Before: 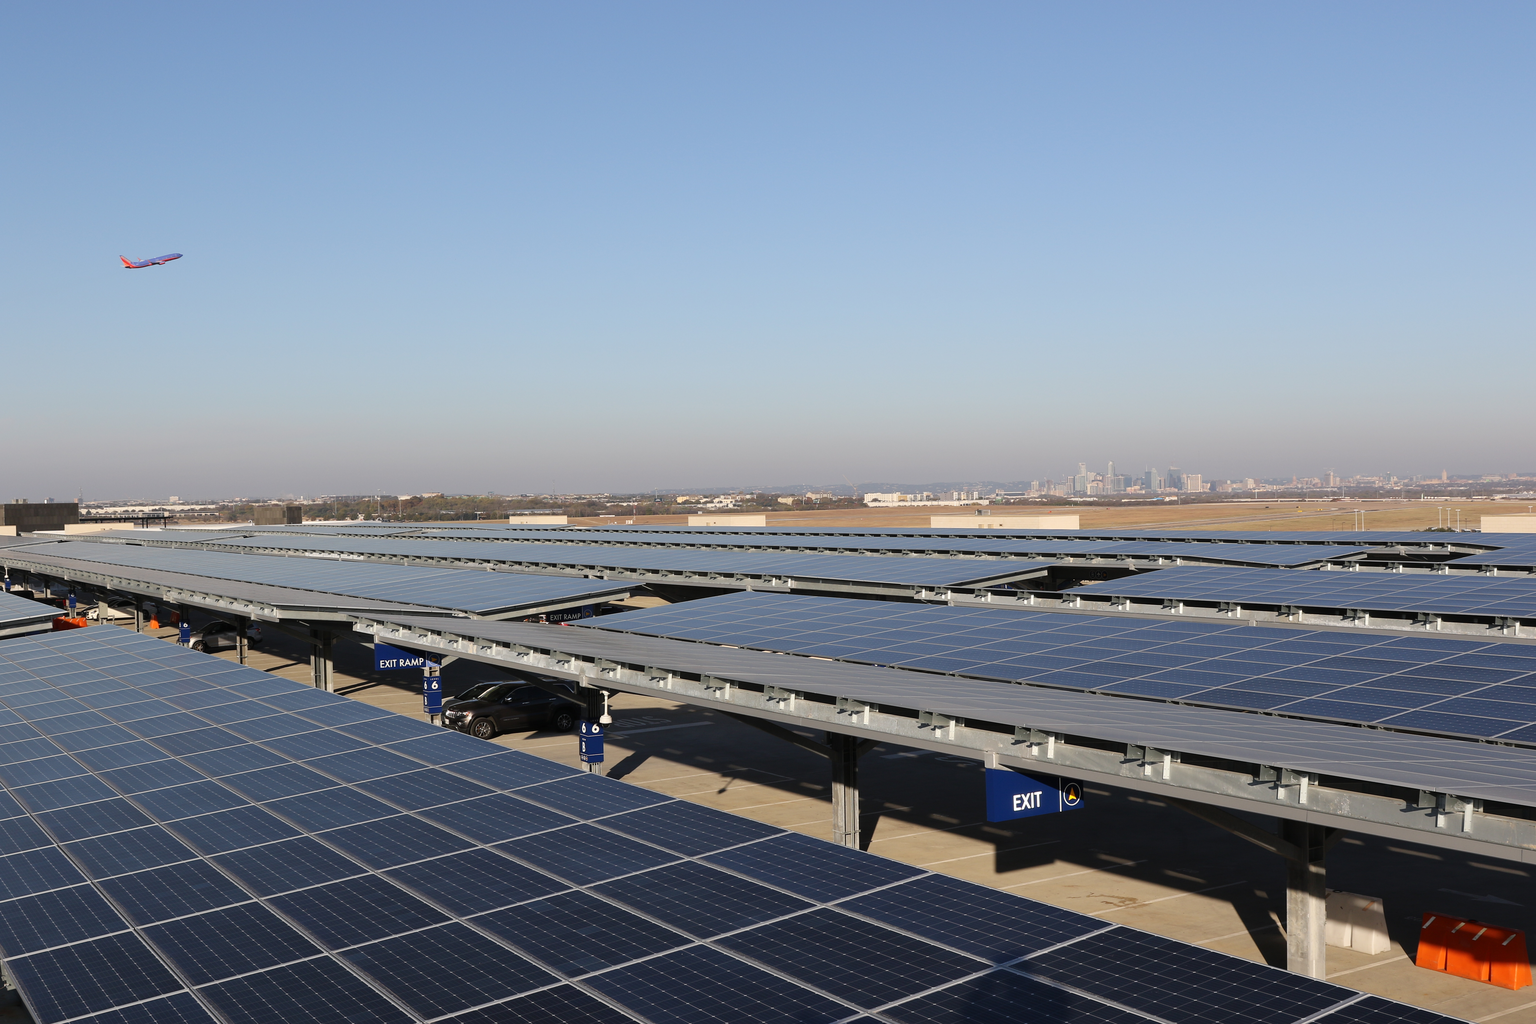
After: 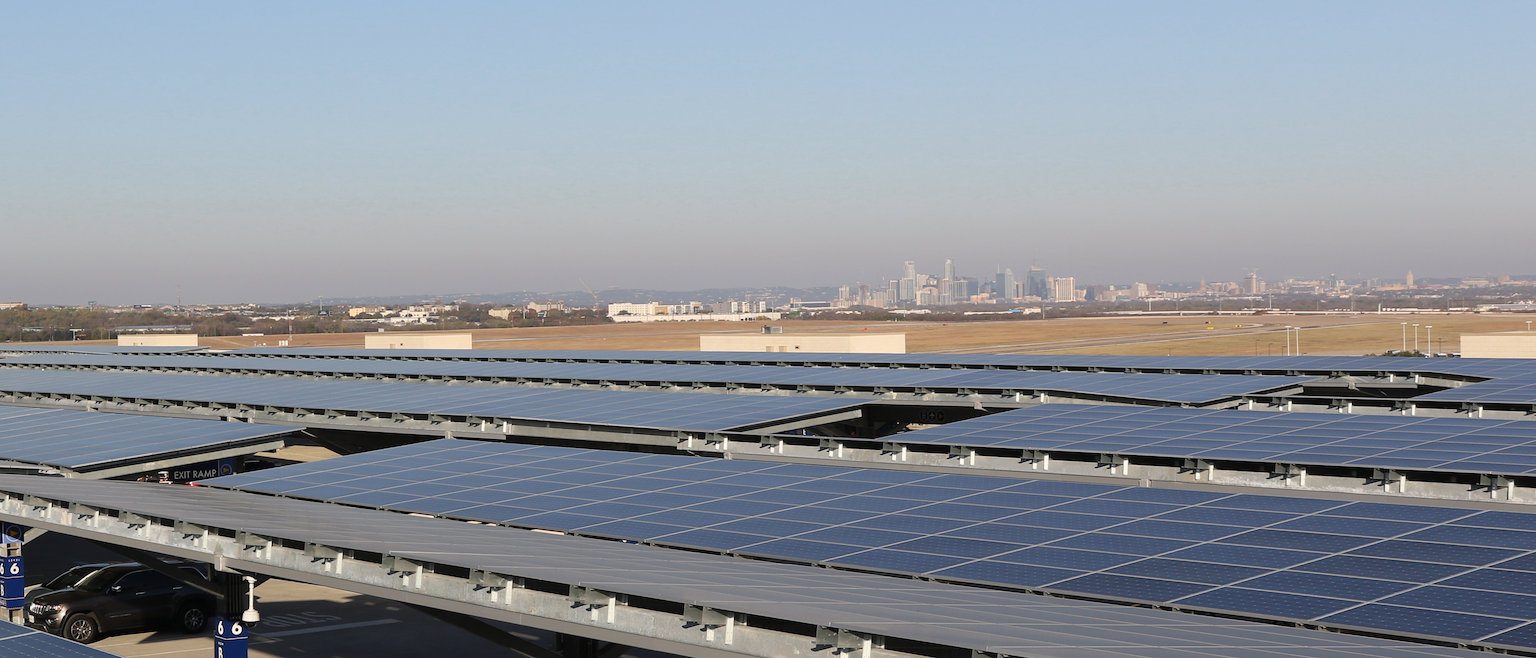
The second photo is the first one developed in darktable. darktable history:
crop and rotate: left 27.643%, top 26.771%, bottom 26.664%
tone equalizer: on, module defaults
color zones: curves: ch0 [(0.25, 0.5) (0.347, 0.092) (0.75, 0.5)]; ch1 [(0.25, 0.5) (0.33, 0.51) (0.75, 0.5)]
